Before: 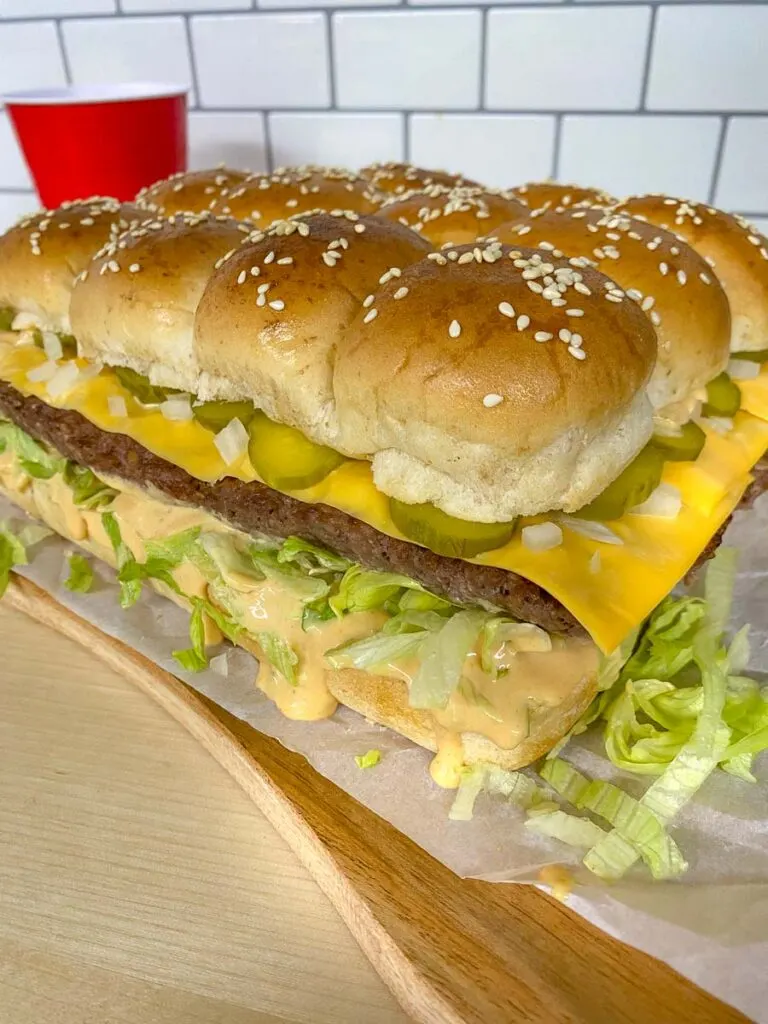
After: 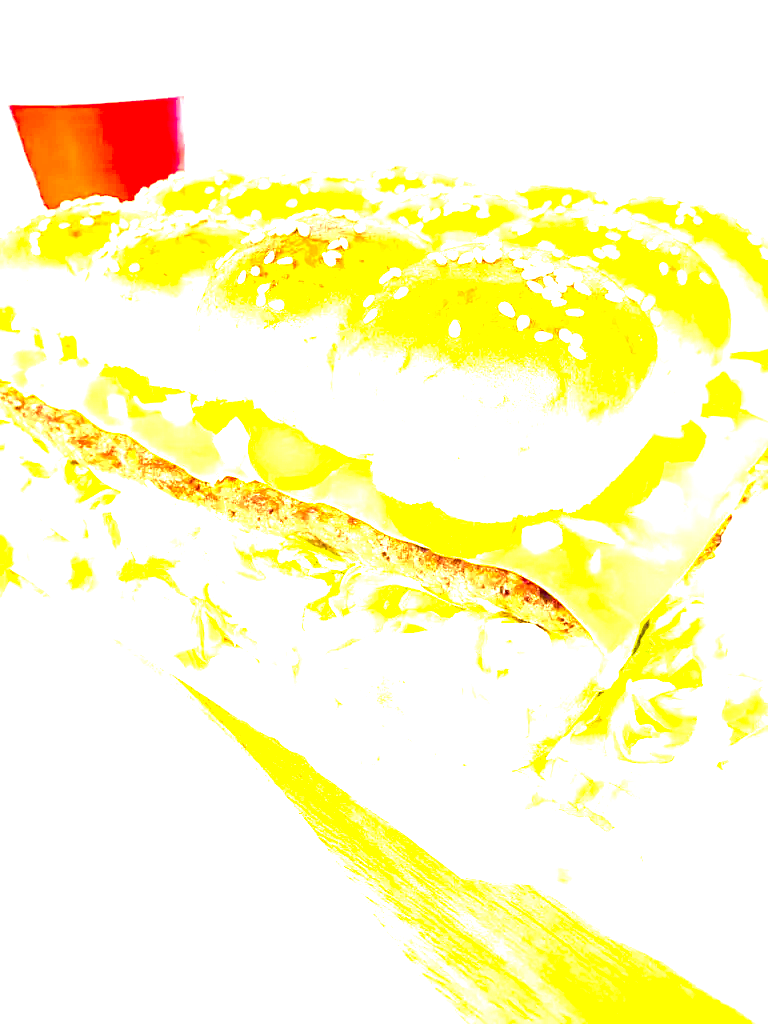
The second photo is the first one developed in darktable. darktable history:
exposure: black level correction 0, exposure 1.6 EV, compensate exposure bias true, compensate highlight preservation false
levels: levels [0, 0.281, 0.562]
tone curve: curves: ch0 [(0, 0) (0.003, 0.006) (0.011, 0.015) (0.025, 0.032) (0.044, 0.054) (0.069, 0.079) (0.1, 0.111) (0.136, 0.146) (0.177, 0.186) (0.224, 0.229) (0.277, 0.286) (0.335, 0.348) (0.399, 0.426) (0.468, 0.514) (0.543, 0.609) (0.623, 0.706) (0.709, 0.789) (0.801, 0.862) (0.898, 0.926) (1, 1)], preserve colors none
